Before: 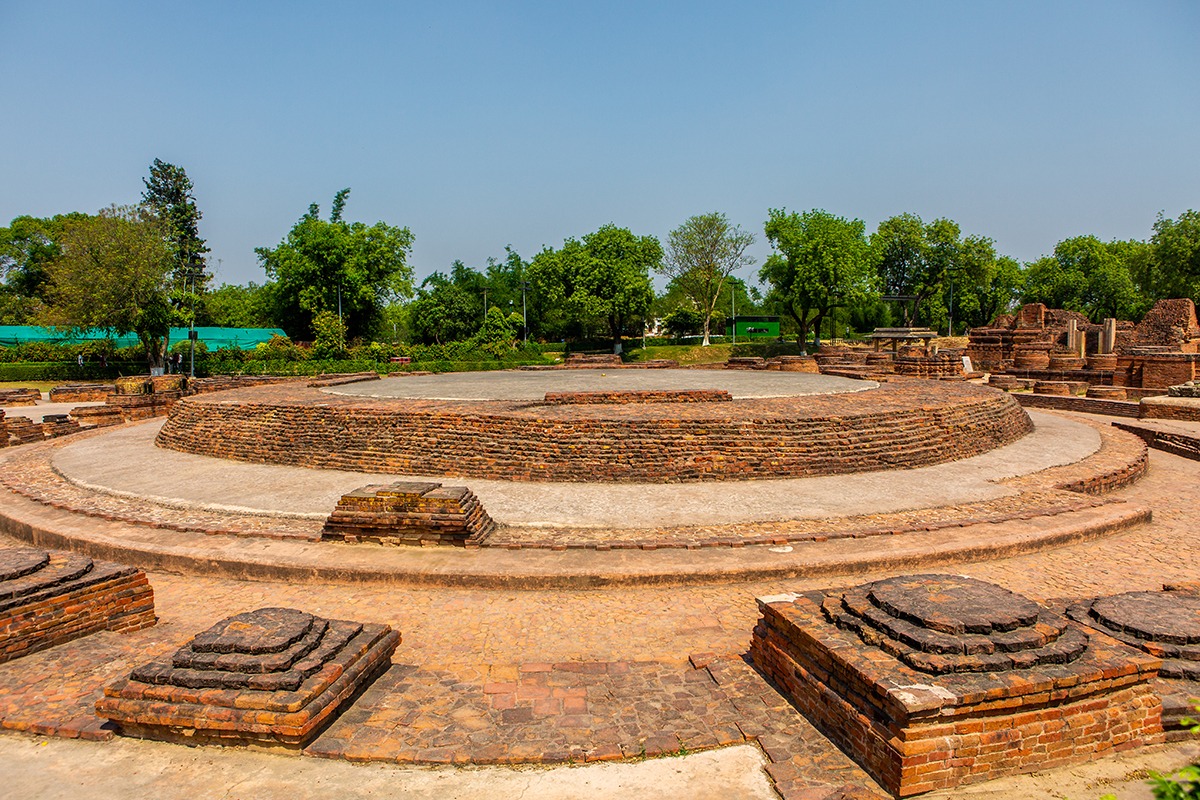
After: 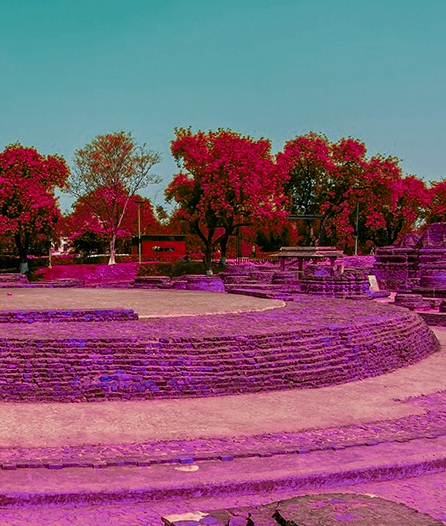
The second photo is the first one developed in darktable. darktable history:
crop and rotate: left 49.539%, top 10.129%, right 13.231%, bottom 23.997%
color zones: curves: ch0 [(0.826, 0.353)]; ch1 [(0.242, 0.647) (0.889, 0.342)]; ch2 [(0.246, 0.089) (0.969, 0.068)]
